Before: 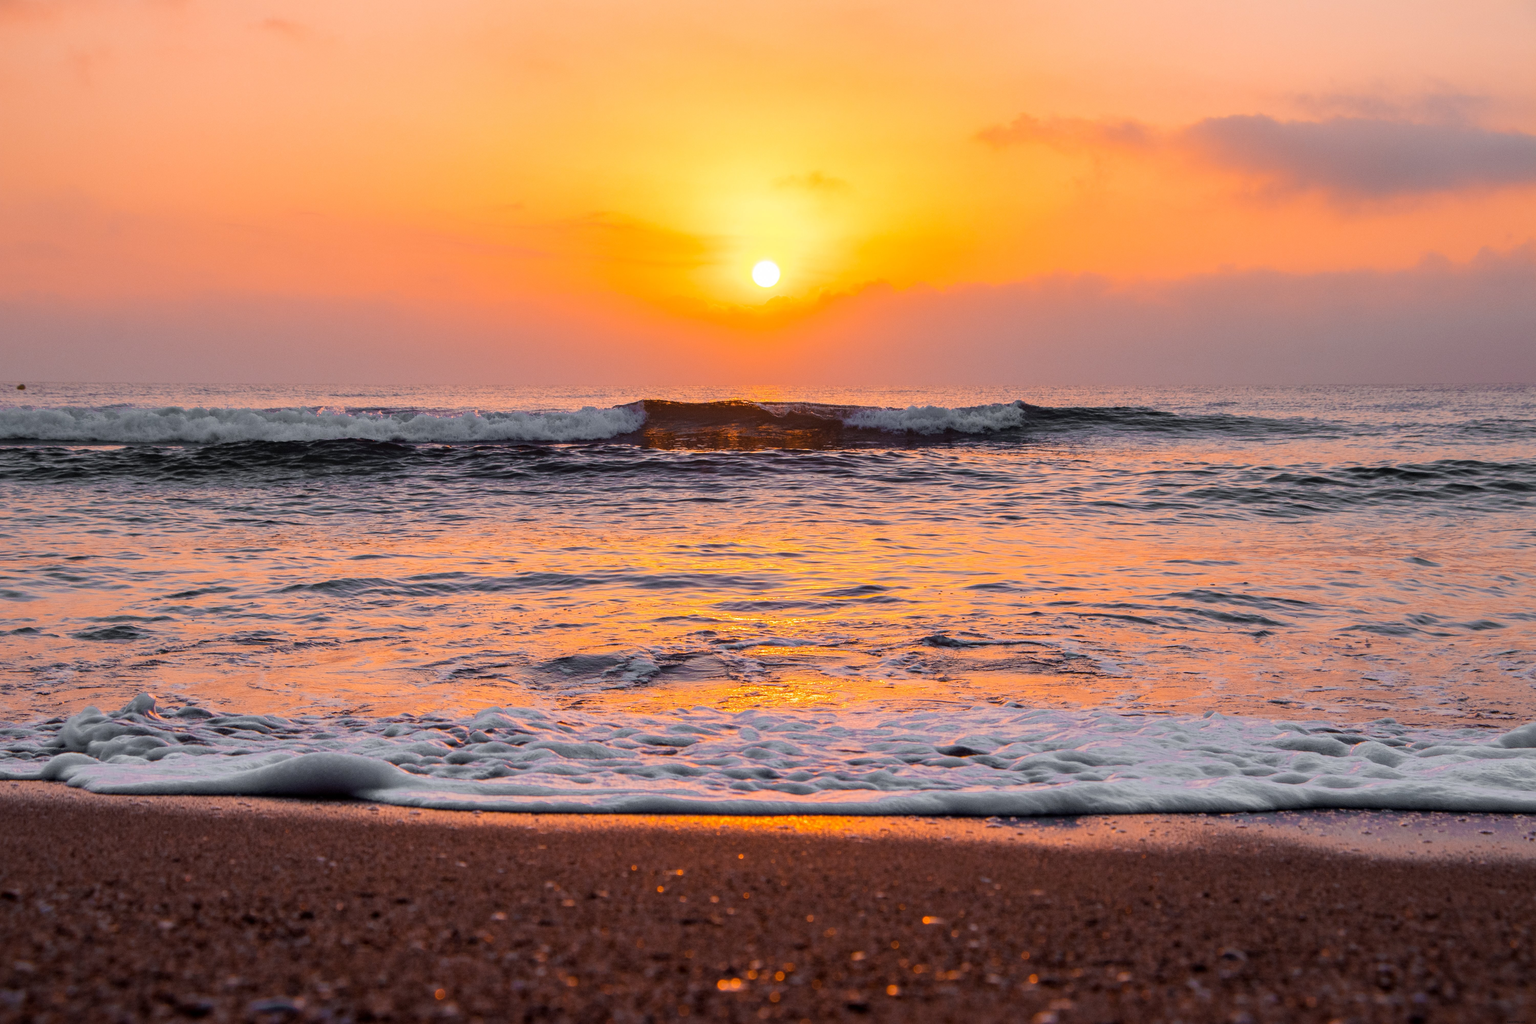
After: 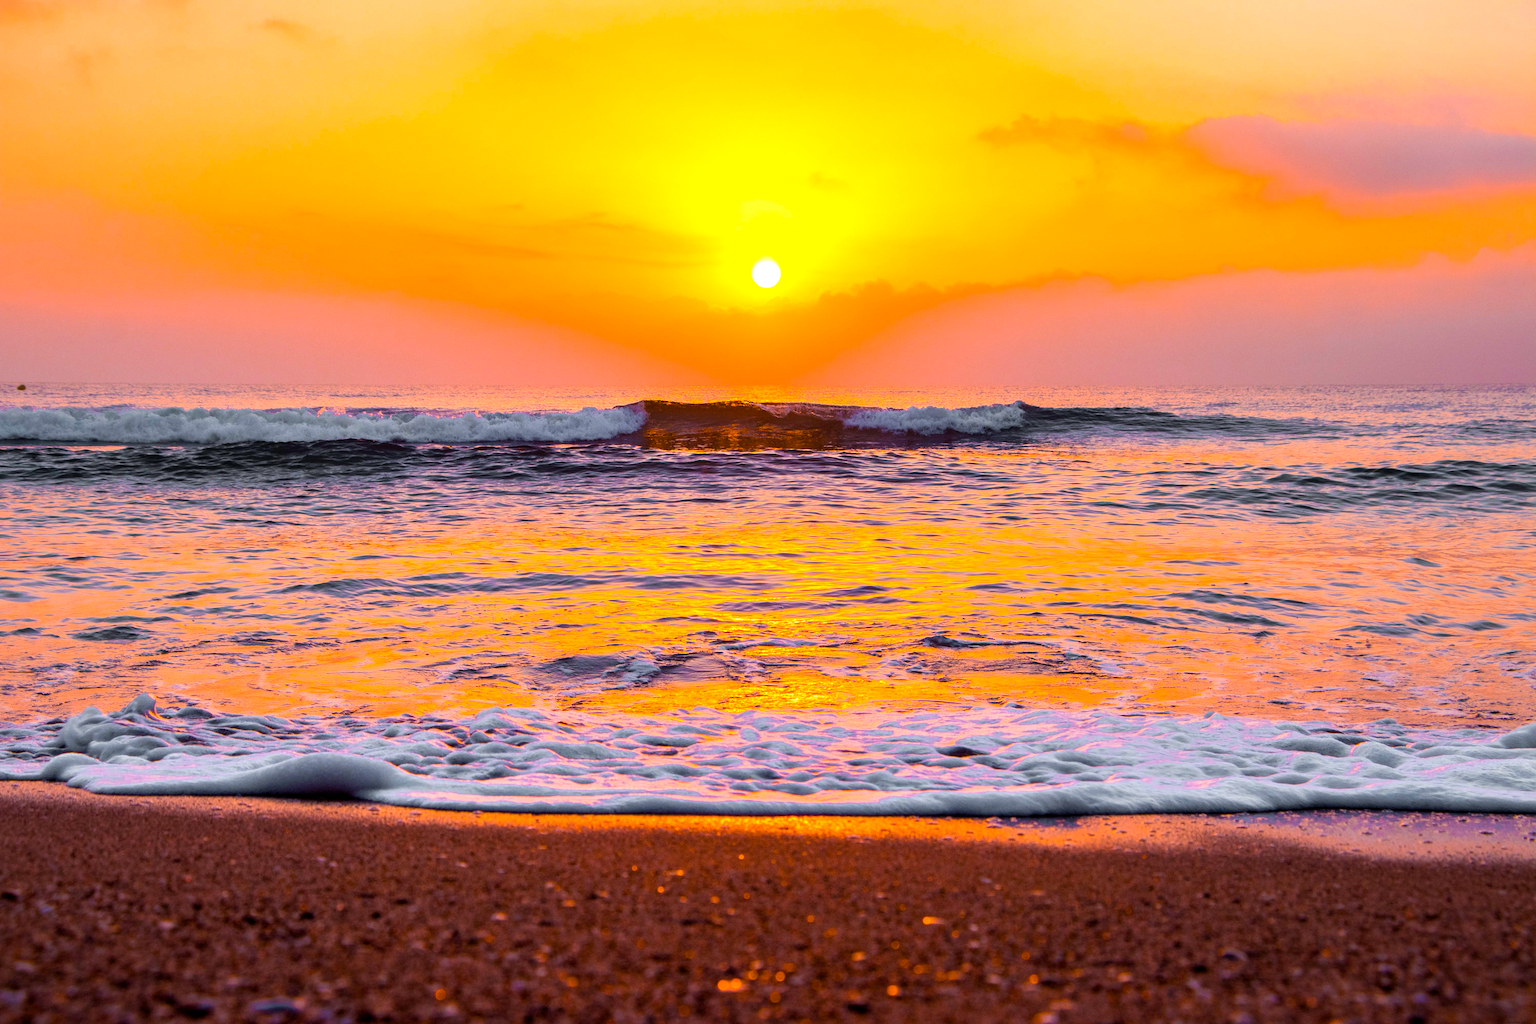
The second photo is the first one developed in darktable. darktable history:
exposure: black level correction 0.001, exposure 0.498 EV, compensate highlight preservation false
color balance rgb: linear chroma grading › global chroma 16.554%, perceptual saturation grading › global saturation 31.201%, global vibrance 20%
velvia: on, module defaults
